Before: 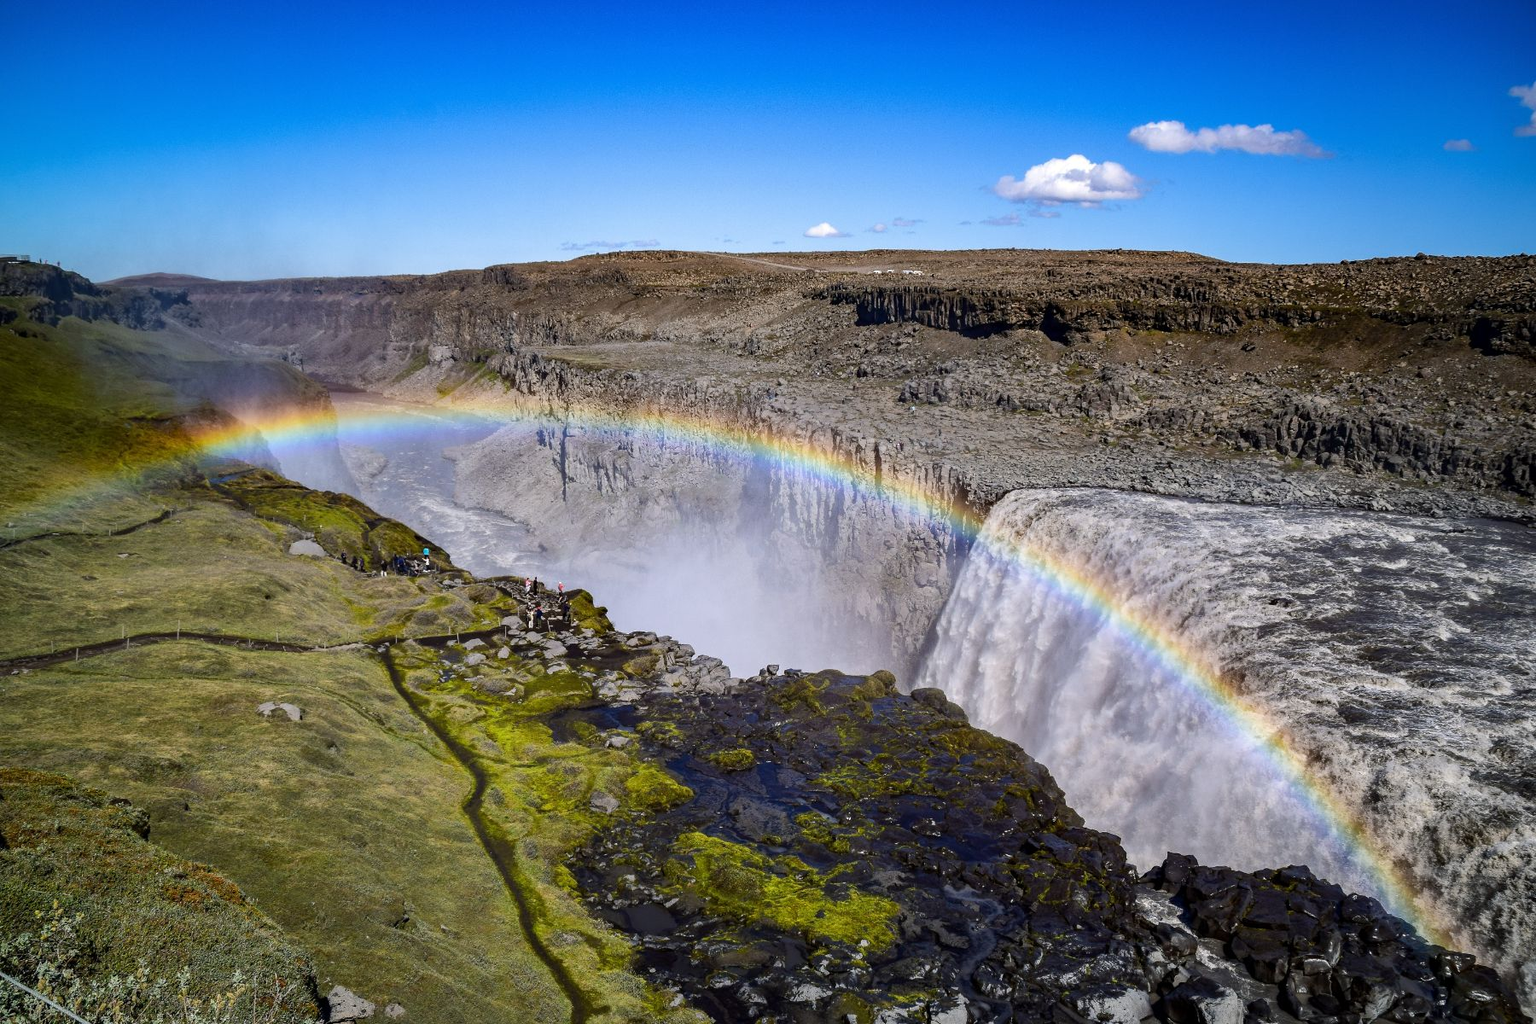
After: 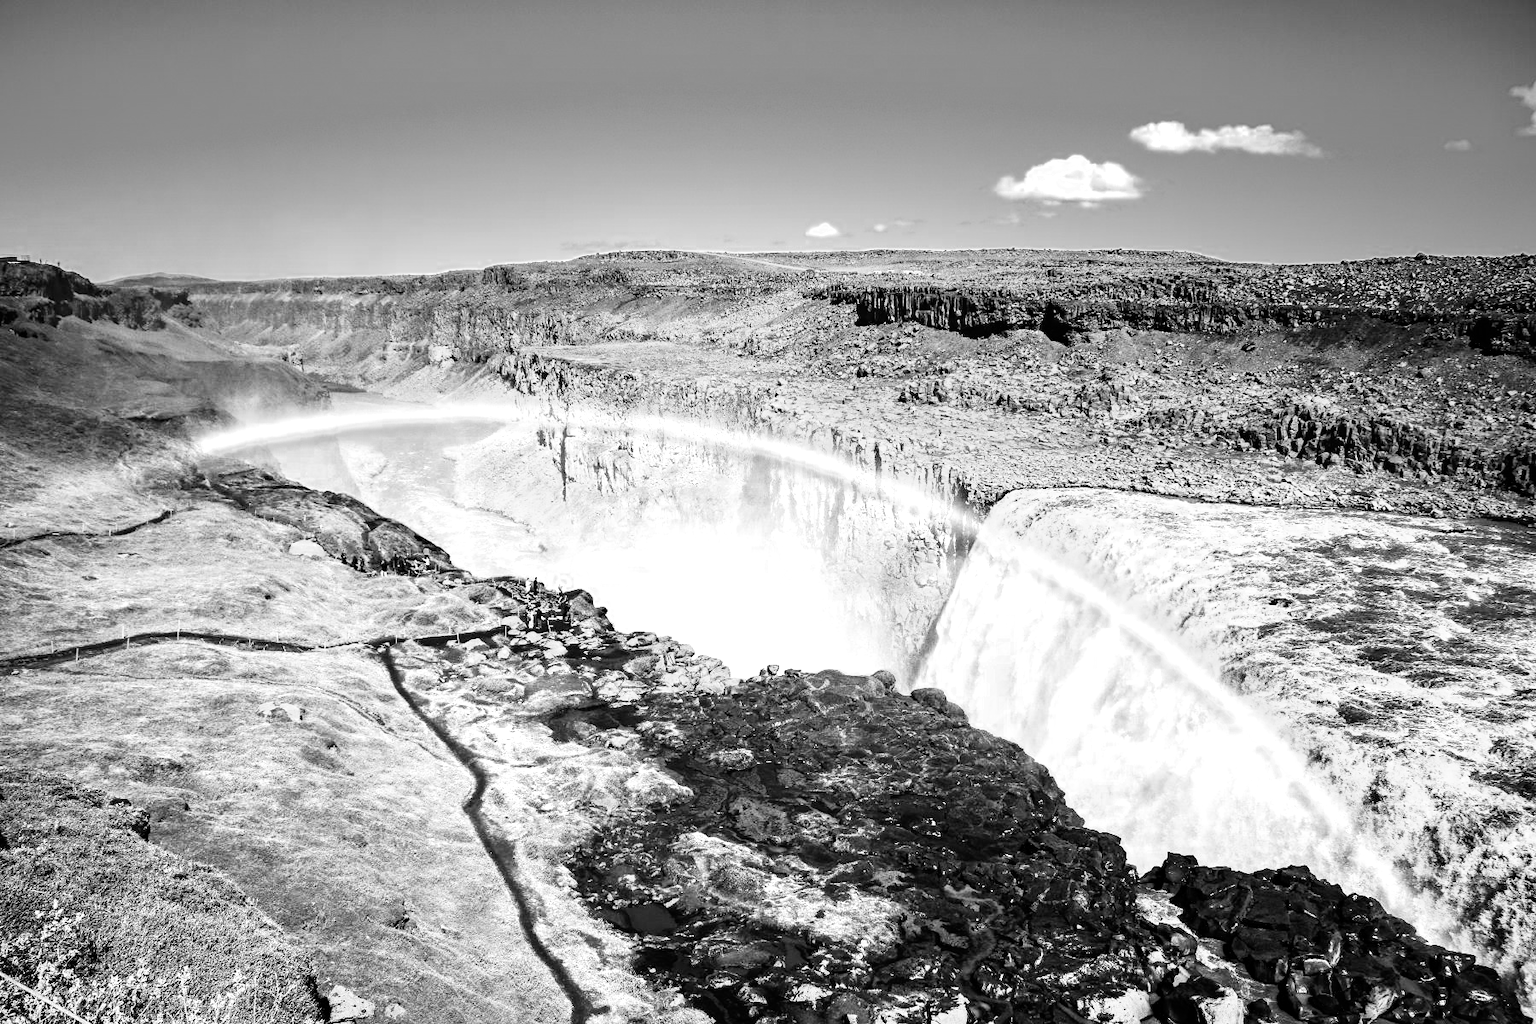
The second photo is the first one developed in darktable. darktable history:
haze removal: compatibility mode true, adaptive false
color correction: highlights a* 2.74, highlights b* 5.02, shadows a* -2.45, shadows b* -4.87, saturation 0.778
exposure: exposure 0.489 EV, compensate highlight preservation false
color zones: curves: ch0 [(0.002, 0.593) (0.143, 0.417) (0.285, 0.541) (0.455, 0.289) (0.608, 0.327) (0.727, 0.283) (0.869, 0.571) (1, 0.603)]; ch1 [(0, 0) (0.143, 0) (0.286, 0) (0.429, 0) (0.571, 0) (0.714, 0) (0.857, 0)]
base curve: curves: ch0 [(0, 0) (0.007, 0.004) (0.027, 0.03) (0.046, 0.07) (0.207, 0.54) (0.442, 0.872) (0.673, 0.972) (1, 1)], exposure shift 0.01
